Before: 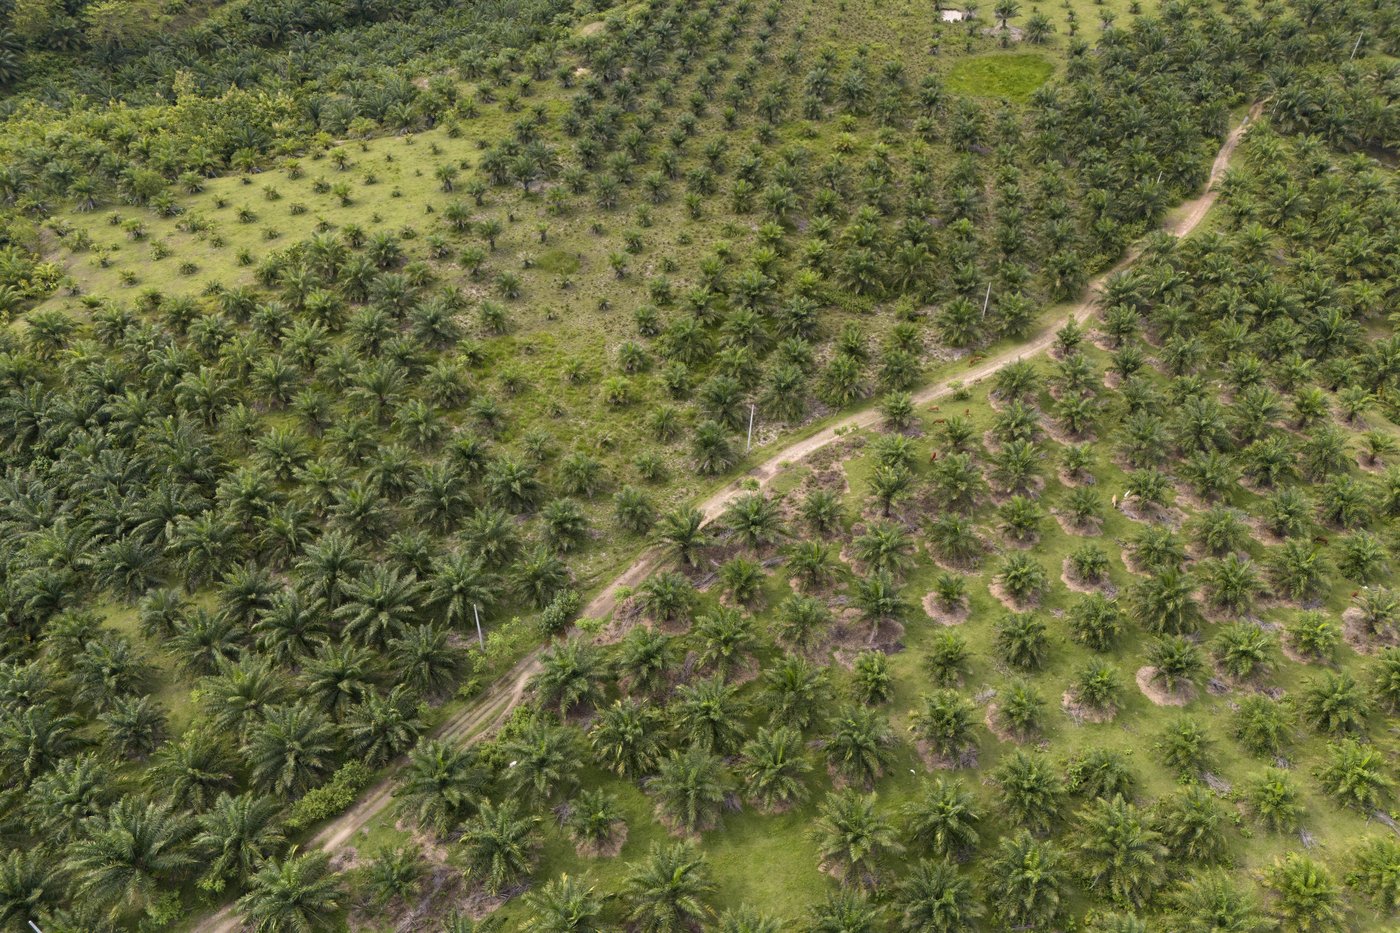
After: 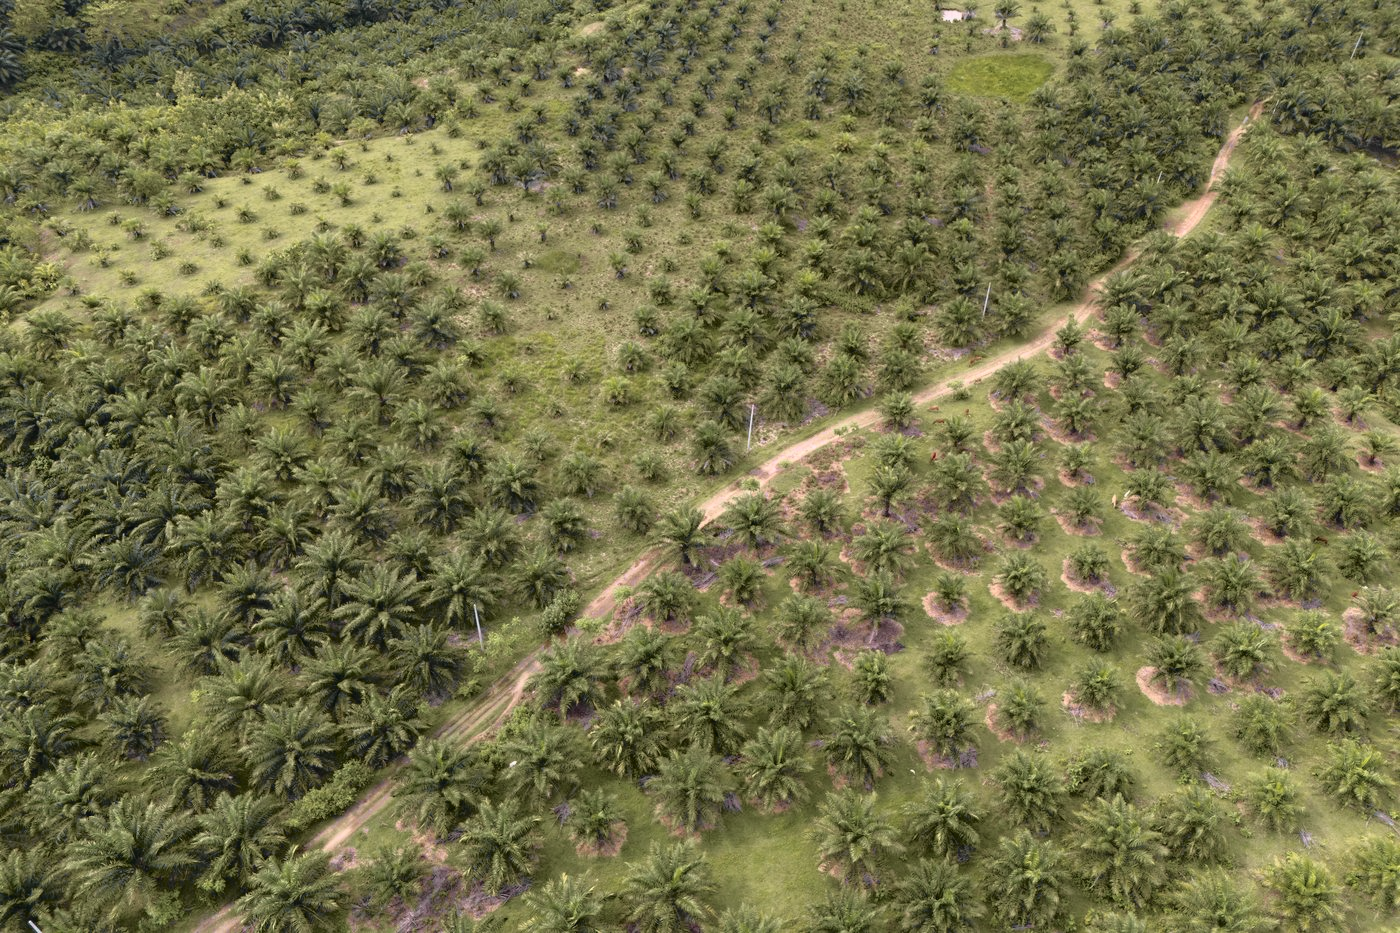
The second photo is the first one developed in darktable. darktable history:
tone curve: curves: ch0 [(0, 0.009) (0.105, 0.08) (0.195, 0.18) (0.283, 0.316) (0.384, 0.434) (0.485, 0.531) (0.638, 0.69) (0.81, 0.872) (1, 0.977)]; ch1 [(0, 0) (0.161, 0.092) (0.35, 0.33) (0.379, 0.401) (0.456, 0.469) (0.498, 0.502) (0.52, 0.536) (0.586, 0.617) (0.635, 0.655) (1, 1)]; ch2 [(0, 0) (0.371, 0.362) (0.437, 0.437) (0.483, 0.484) (0.53, 0.515) (0.56, 0.571) (0.622, 0.606) (1, 1)], color space Lab, independent channels, preserve colors none
